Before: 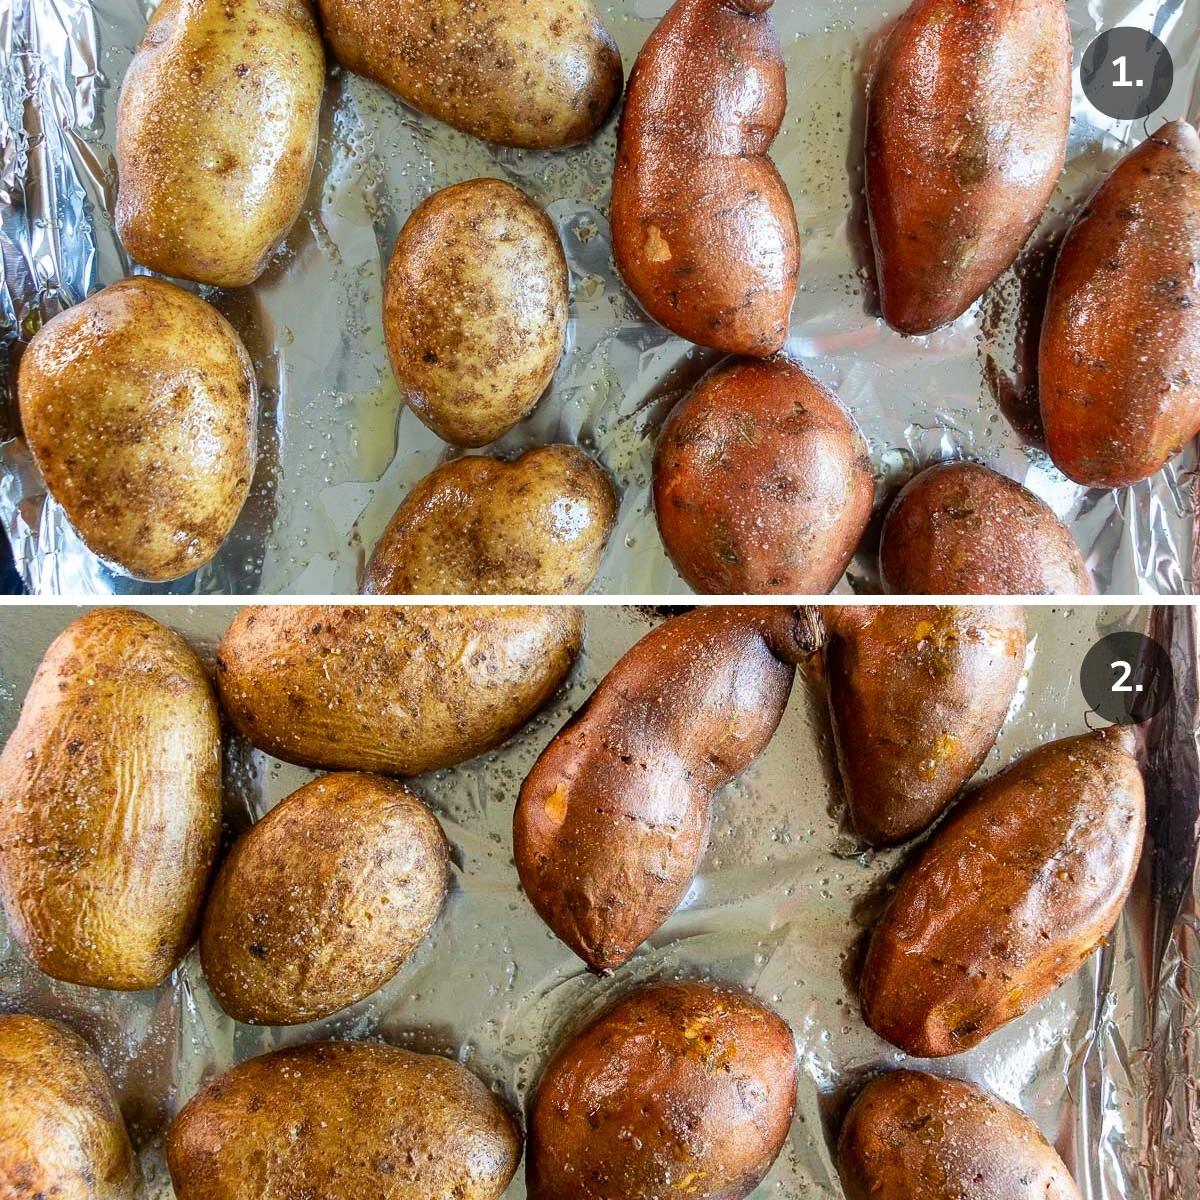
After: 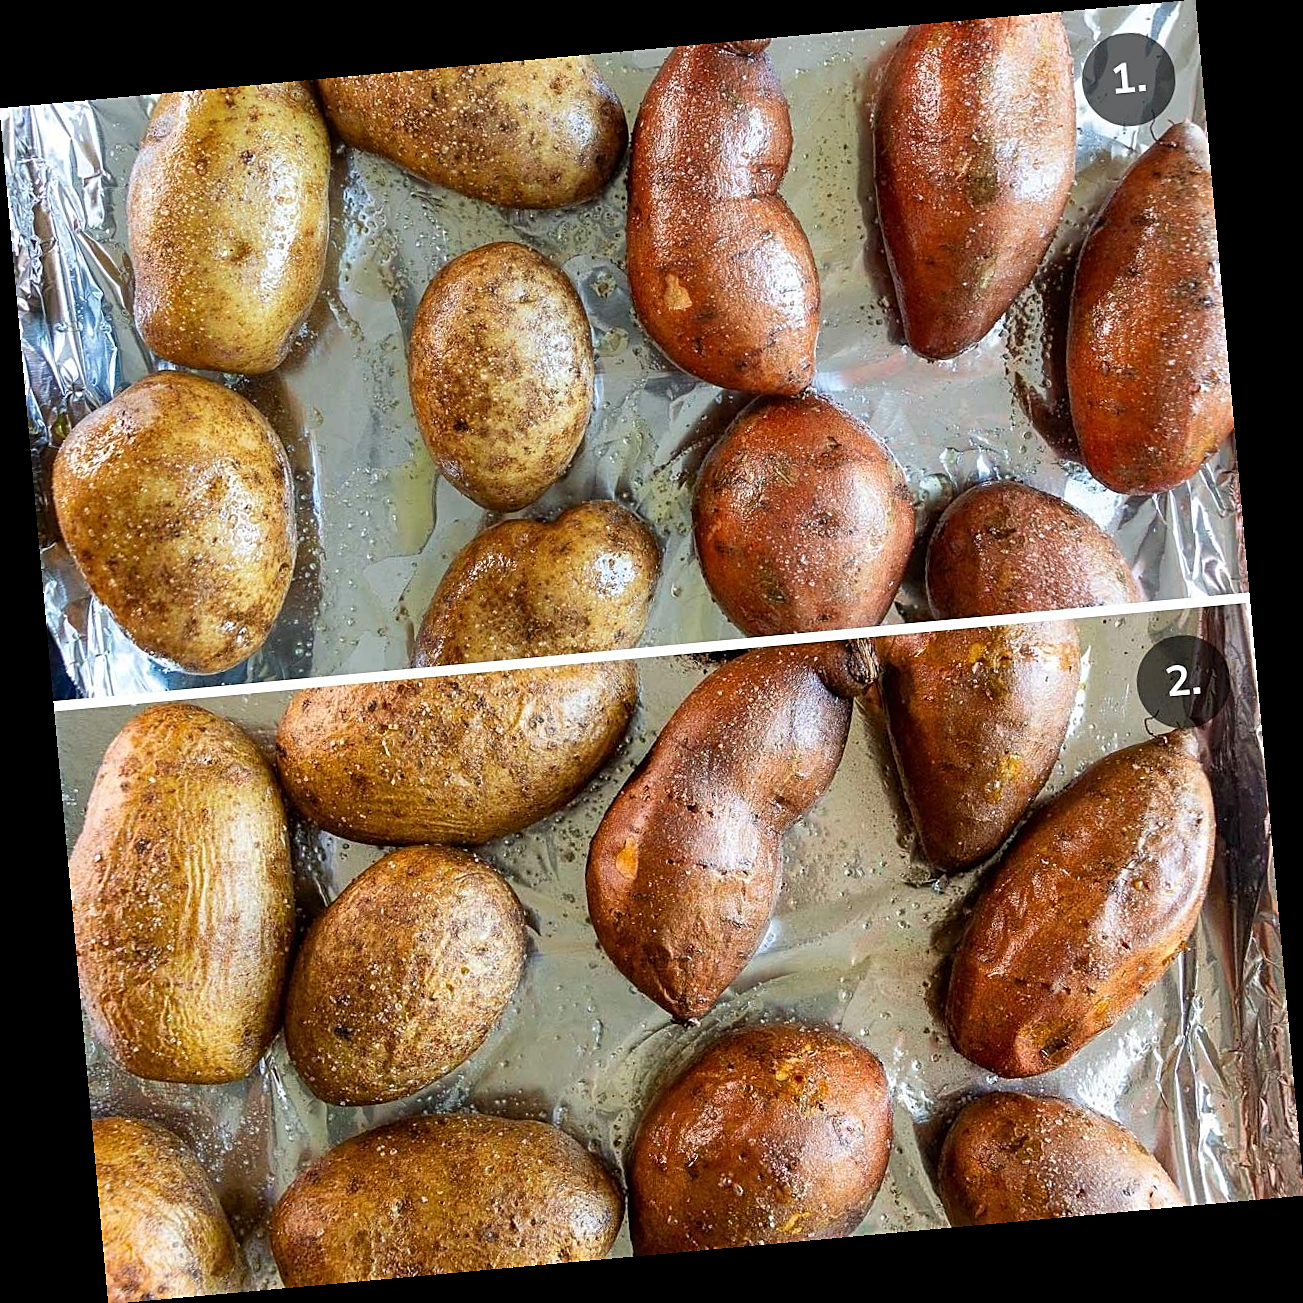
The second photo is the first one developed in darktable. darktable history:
rotate and perspective: rotation -5.2°, automatic cropping off
sharpen: on, module defaults
